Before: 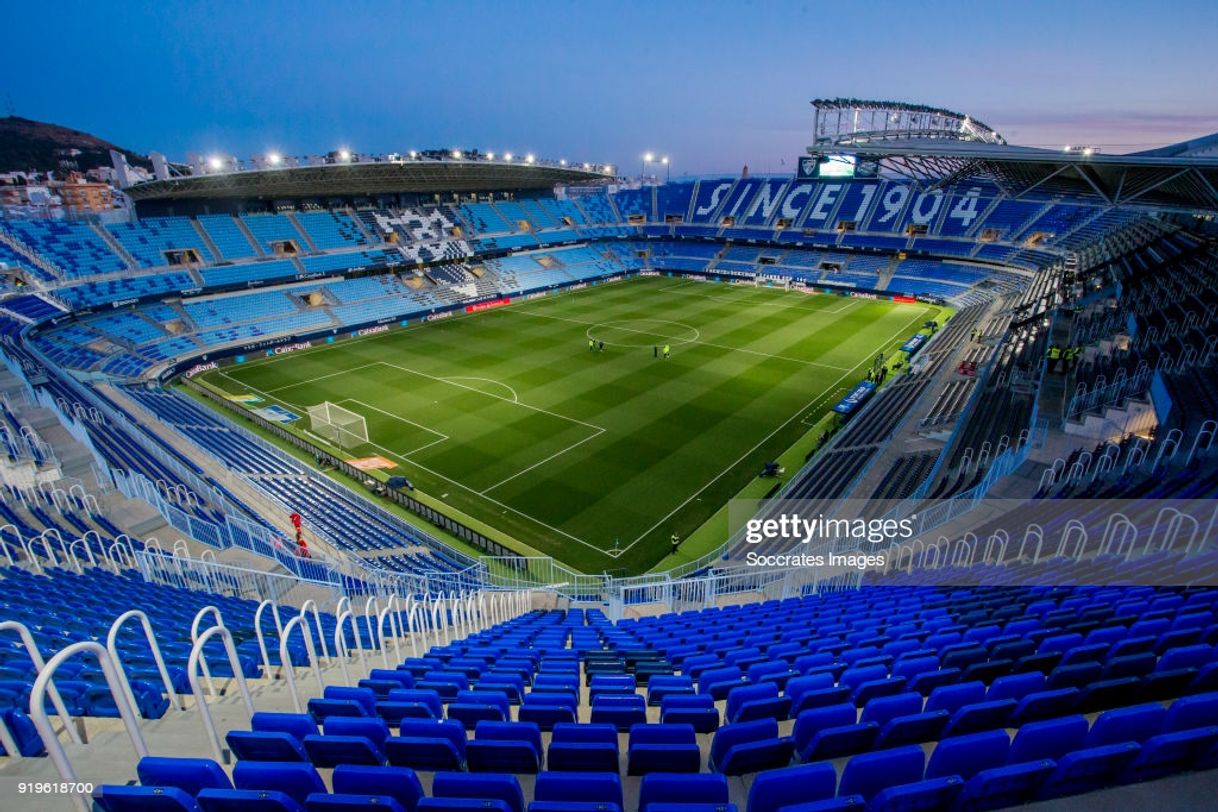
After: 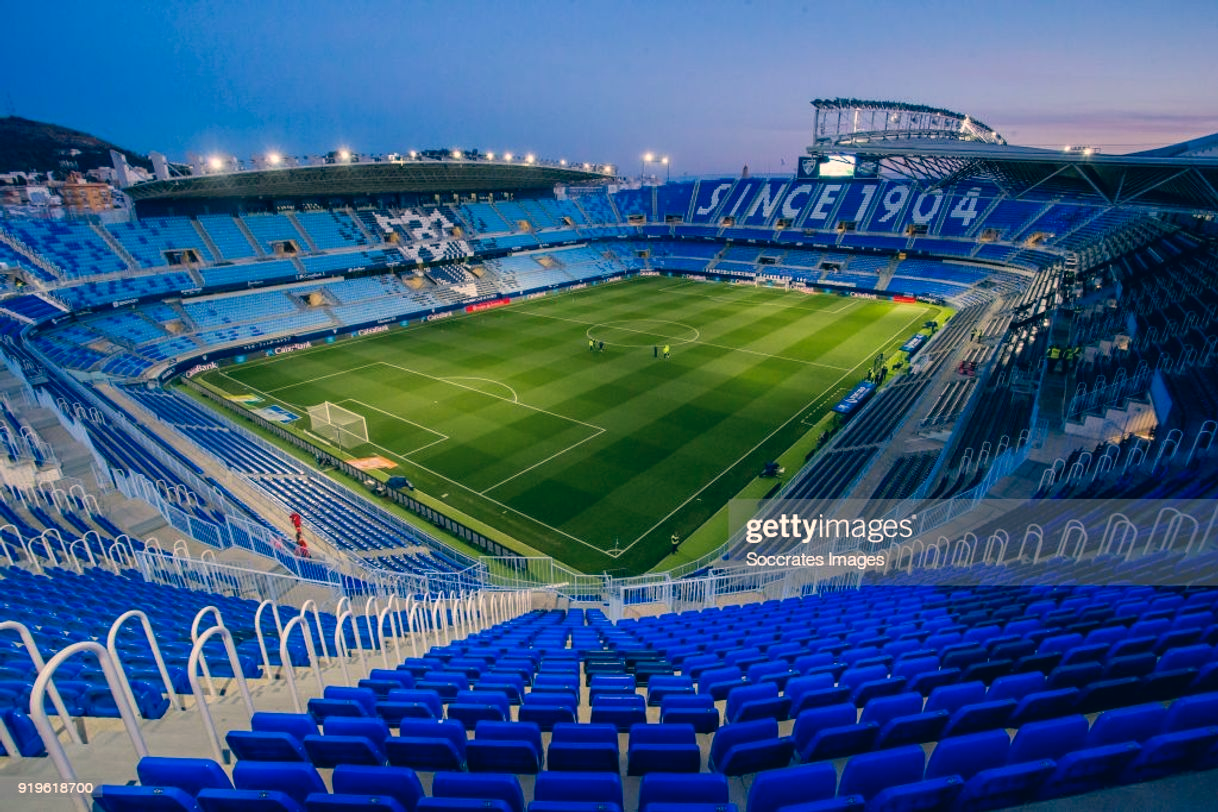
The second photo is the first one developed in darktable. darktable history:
color correction: highlights a* 10.26, highlights b* 14.35, shadows a* -10.19, shadows b* -14.99
